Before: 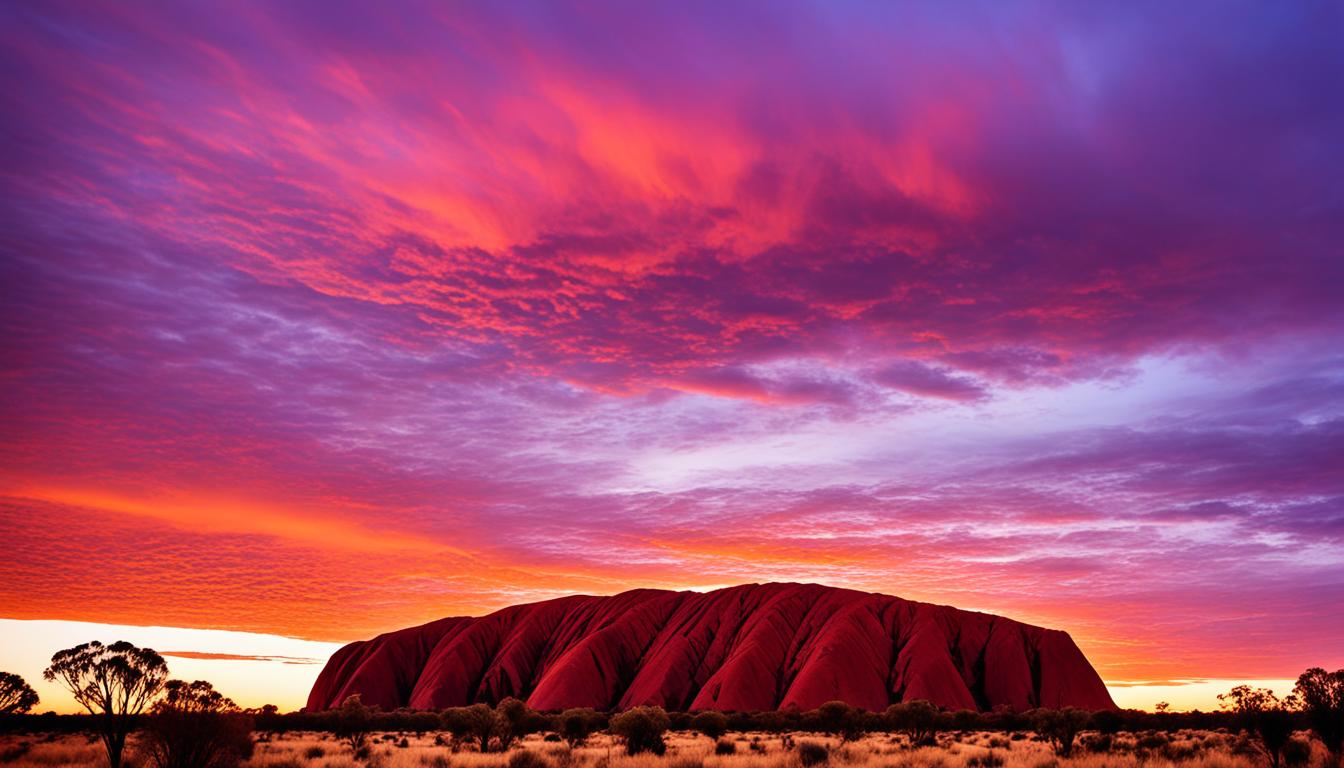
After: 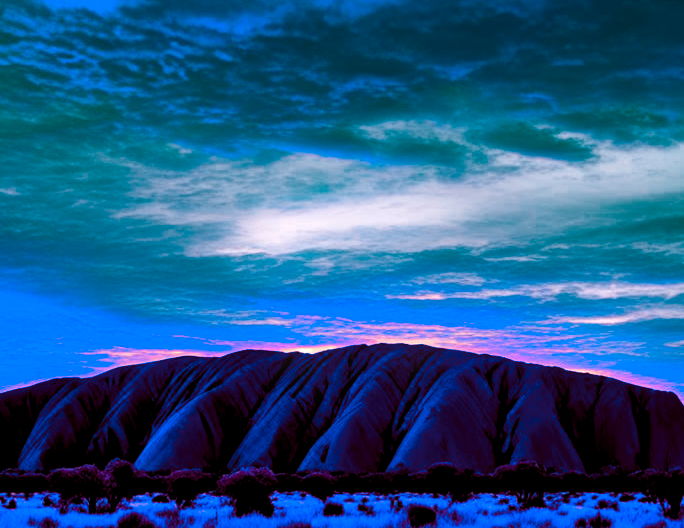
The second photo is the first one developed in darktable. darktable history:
color balance rgb: shadows lift › luminance -21.66%, shadows lift › chroma 6.57%, shadows lift › hue 270°, power › chroma 0.68%, power › hue 60°, highlights gain › luminance 6.08%, highlights gain › chroma 1.33%, highlights gain › hue 90°, global offset › luminance -0.87%, perceptual saturation grading › global saturation 26.86%, perceptual saturation grading › highlights -28.39%, perceptual saturation grading › mid-tones 15.22%, perceptual saturation grading › shadows 33.98%, perceptual brilliance grading › highlights 10%, perceptual brilliance grading › mid-tones 5%
crop and rotate: left 29.237%, top 31.152%, right 19.807%
color zones: curves: ch0 [(0.826, 0.353)]; ch1 [(0.242, 0.647) (0.889, 0.342)]; ch2 [(0.246, 0.089) (0.969, 0.068)]
bloom: size 5%, threshold 95%, strength 15%
